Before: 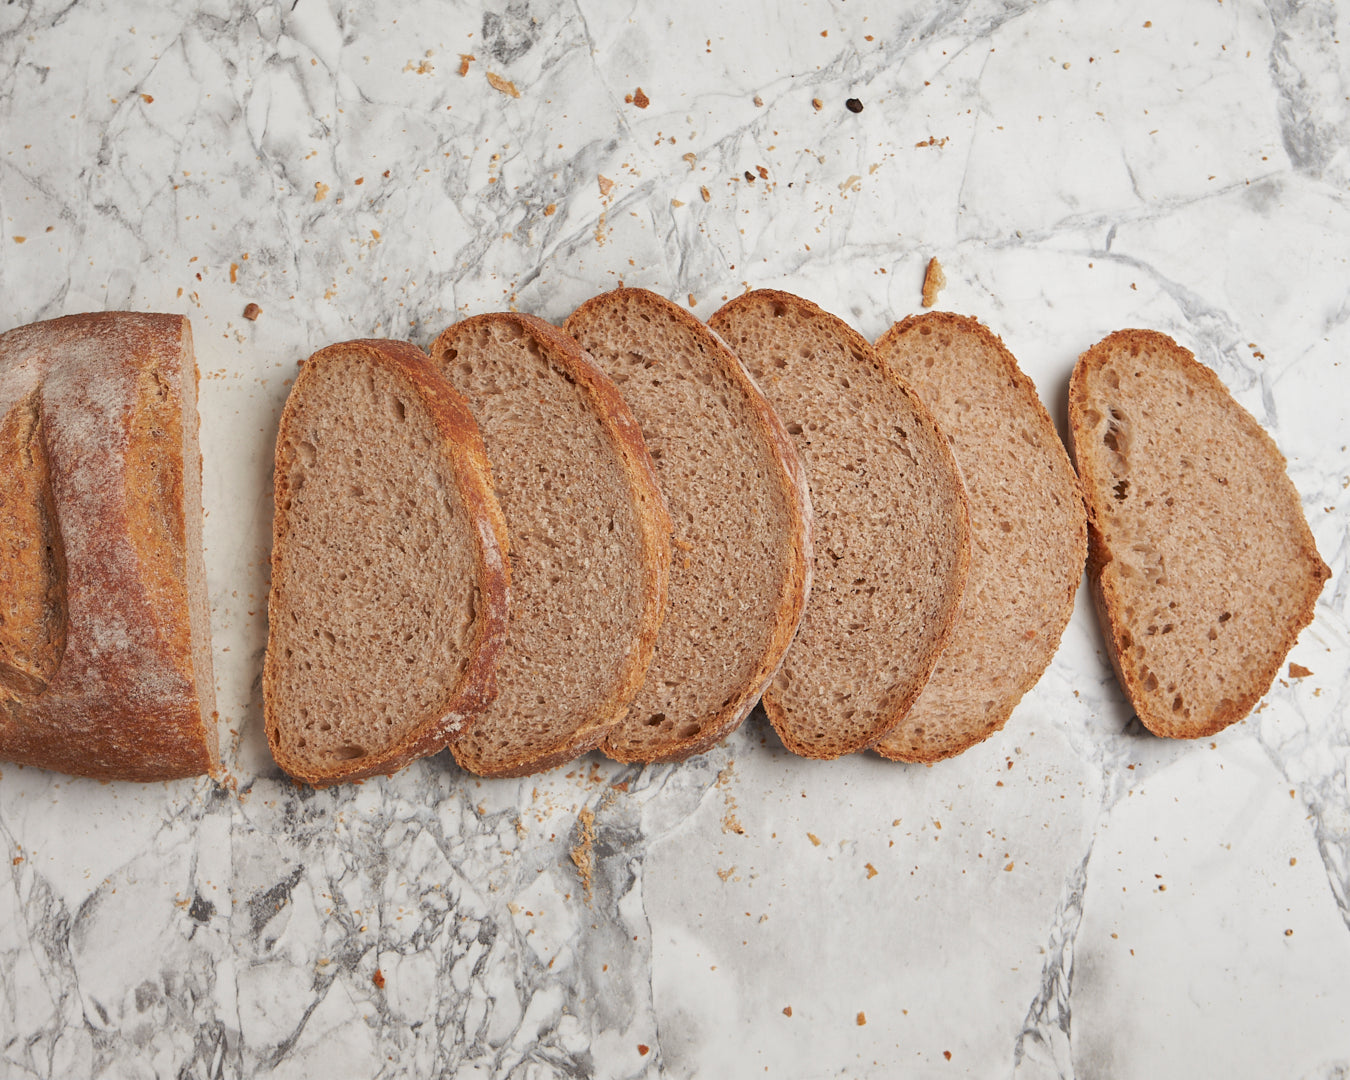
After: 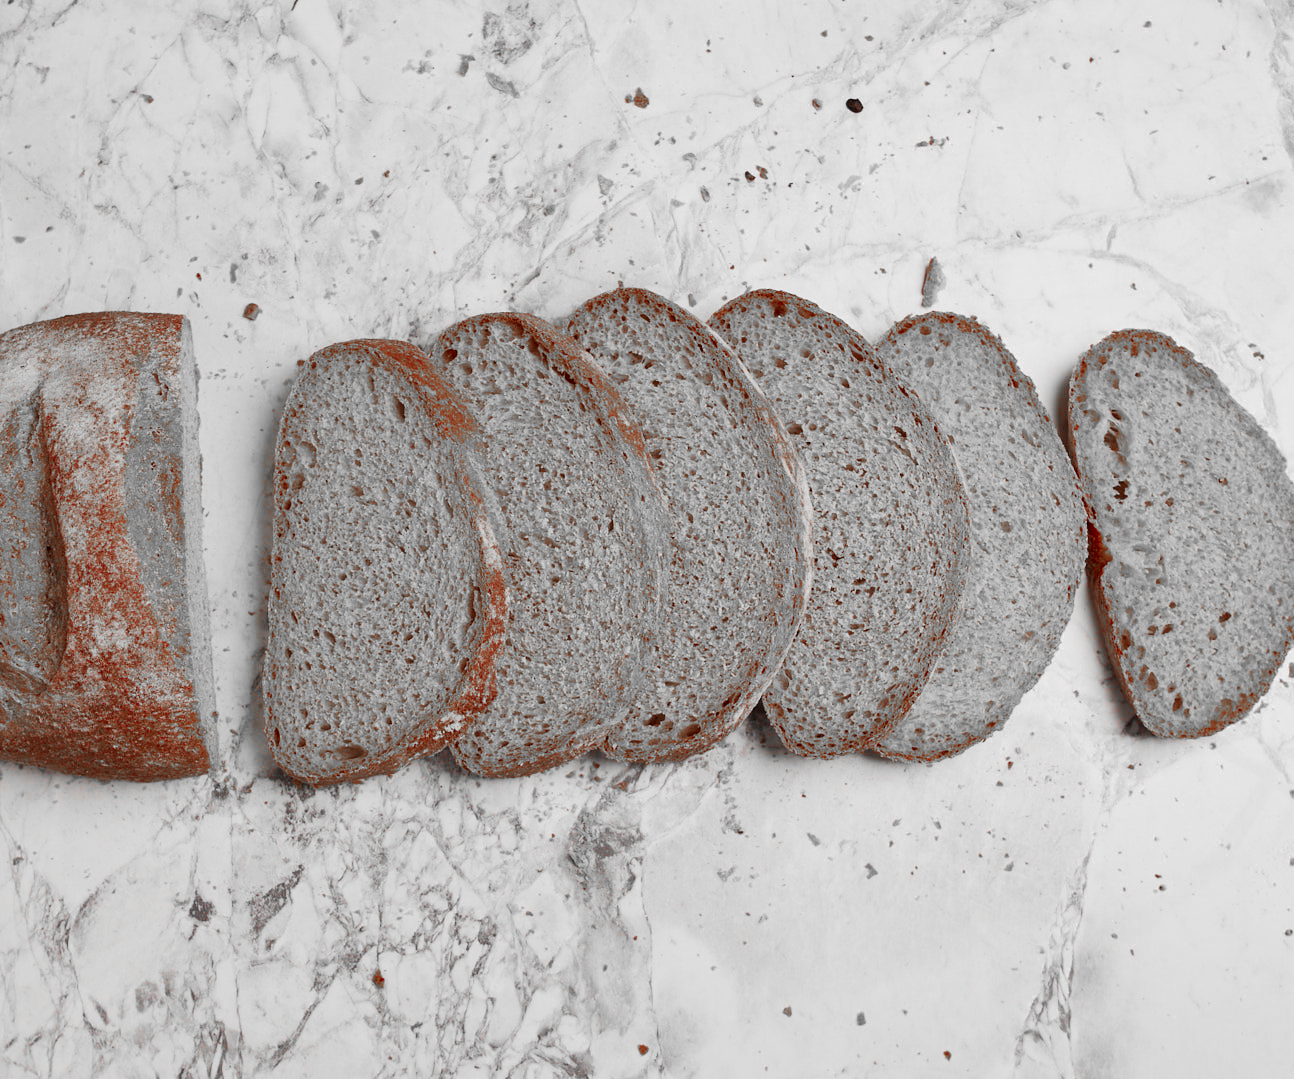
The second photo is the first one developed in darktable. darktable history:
tone curve: curves: ch0 [(0.014, 0) (0.13, 0.09) (0.227, 0.211) (0.346, 0.388) (0.499, 0.598) (0.662, 0.76) (0.795, 0.846) (1, 0.969)]; ch1 [(0, 0) (0.366, 0.367) (0.447, 0.417) (0.473, 0.484) (0.504, 0.502) (0.525, 0.518) (0.564, 0.548) (0.639, 0.643) (1, 1)]; ch2 [(0, 0) (0.333, 0.346) (0.375, 0.375) (0.424, 0.43) (0.476, 0.498) (0.496, 0.505) (0.517, 0.515) (0.542, 0.564) (0.583, 0.6) (0.64, 0.622) (0.723, 0.676) (1, 1)], preserve colors none
crop: right 4.118%, bottom 0.035%
color zones: curves: ch0 [(0, 0.352) (0.143, 0.407) (0.286, 0.386) (0.429, 0.431) (0.571, 0.829) (0.714, 0.853) (0.857, 0.833) (1, 0.352)]; ch1 [(0, 0.604) (0.072, 0.726) (0.096, 0.608) (0.205, 0.007) (0.571, -0.006) (0.839, -0.013) (0.857, -0.012) (1, 0.604)], mix 30.07%
